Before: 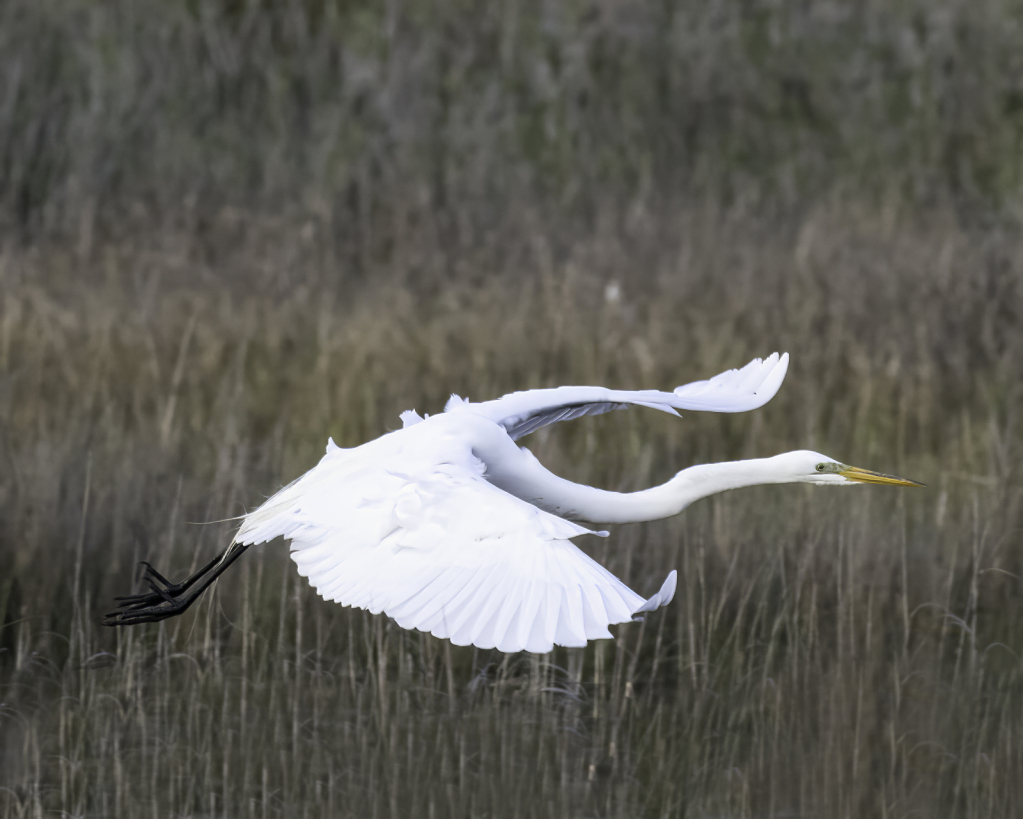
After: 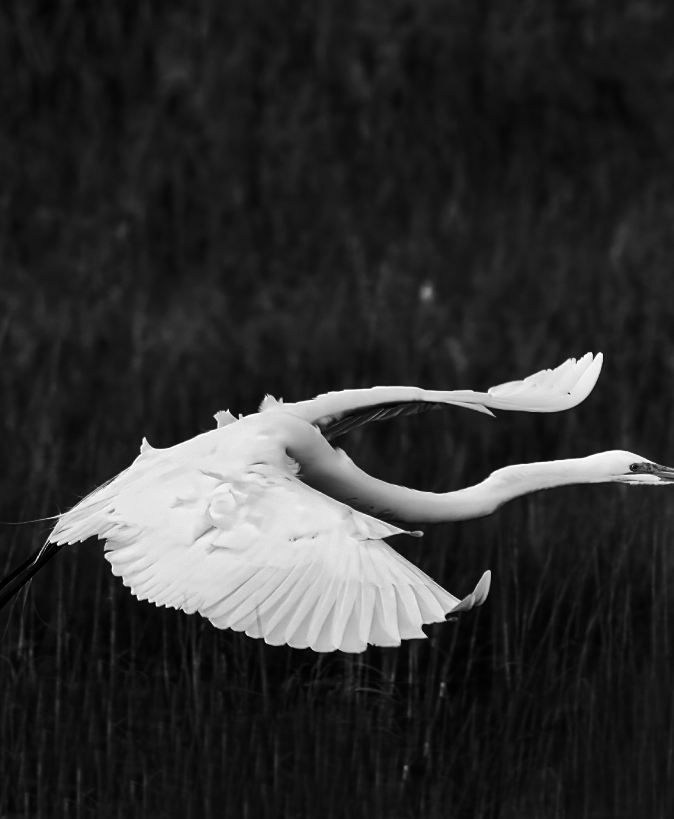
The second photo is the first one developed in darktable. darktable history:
crop and rotate: left 18.204%, right 15.894%
contrast brightness saturation: contrast 0.022, brightness -0.984, saturation -0.998
sharpen: amount 0.203
haze removal: strength -0.095, compatibility mode true, adaptive false
shadows and highlights: soften with gaussian
